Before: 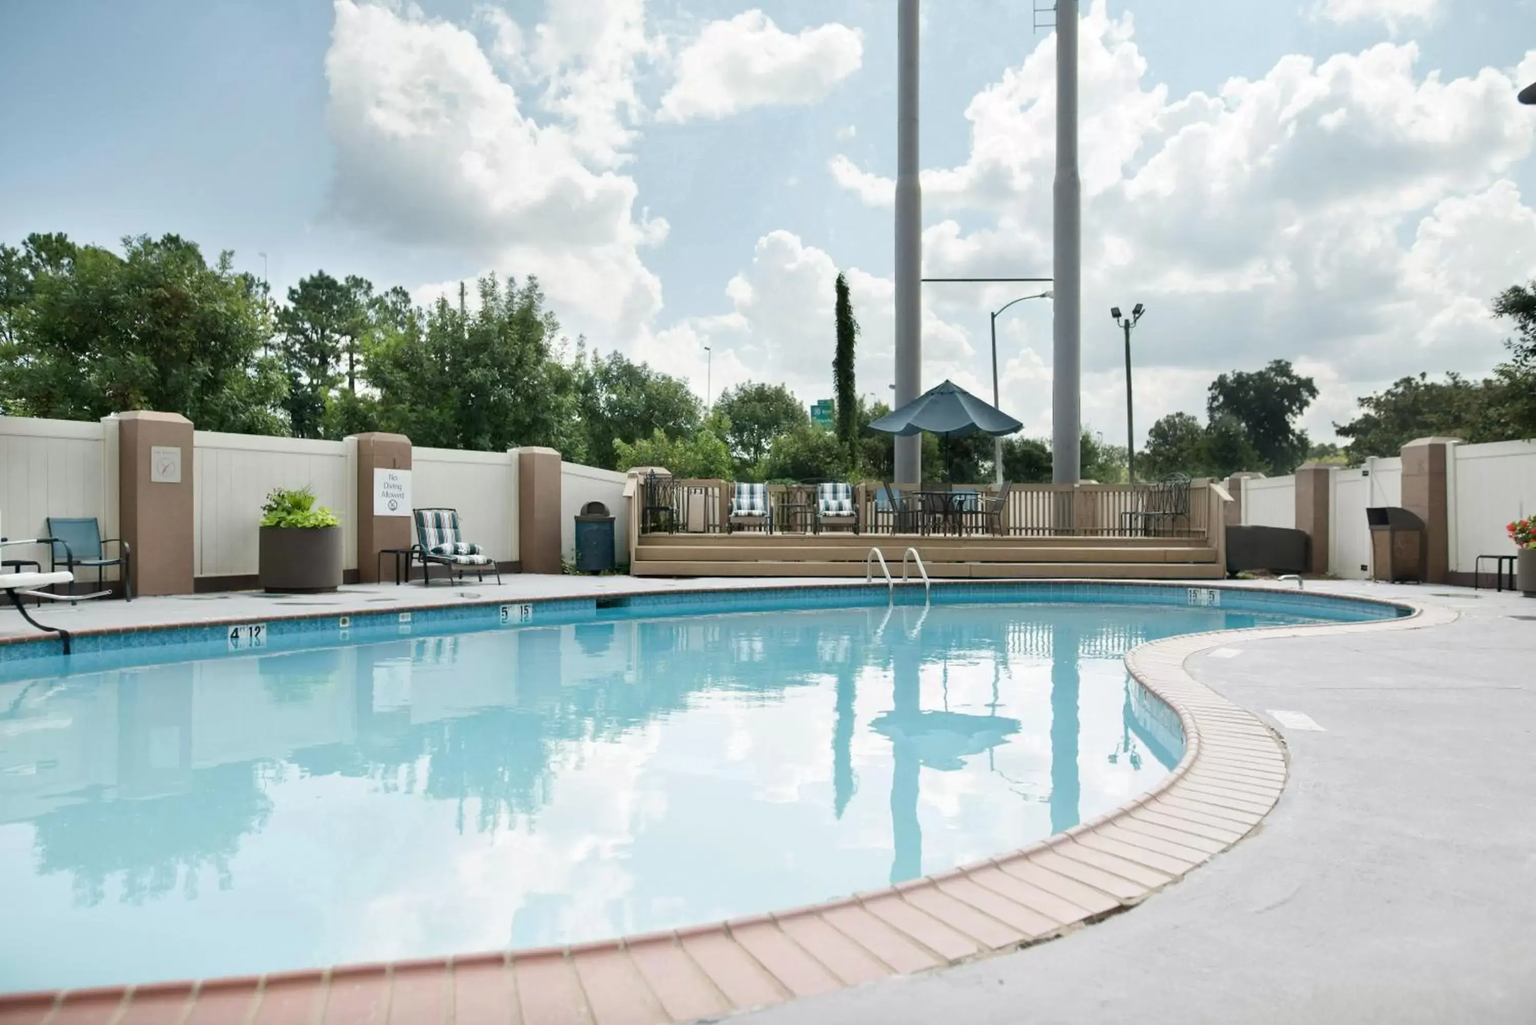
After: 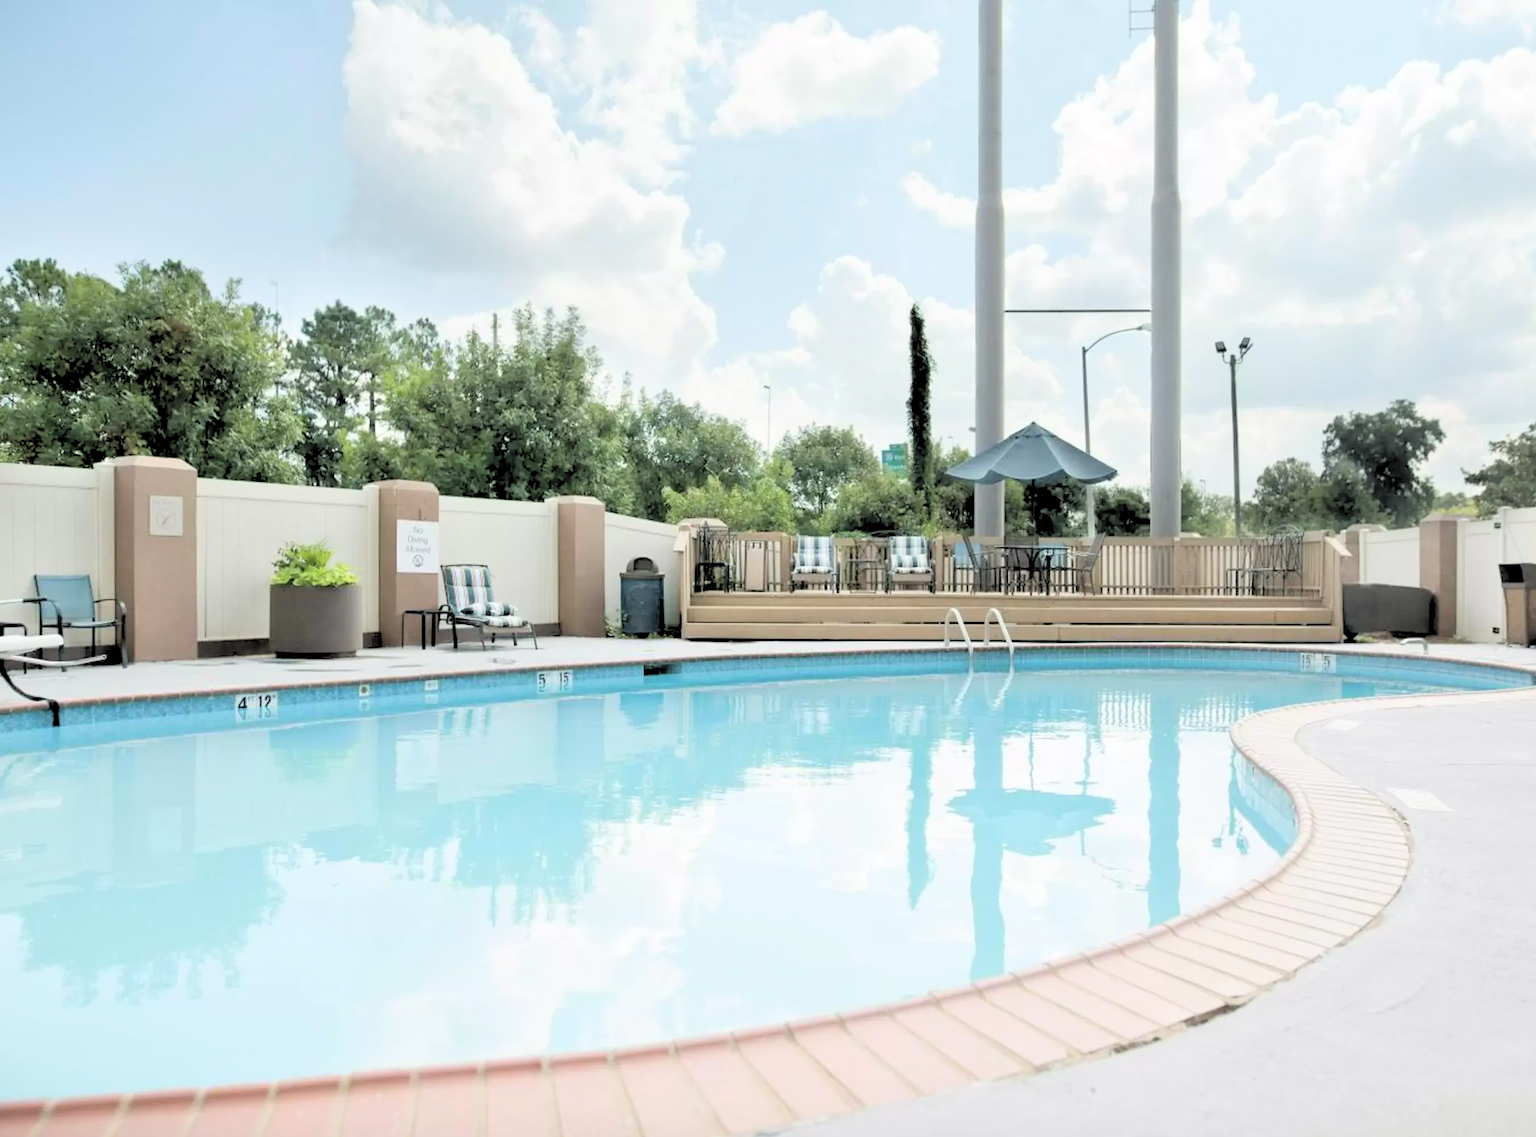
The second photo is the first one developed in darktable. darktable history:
global tonemap: drago (0.7, 100)
crop and rotate: left 1.088%, right 8.807%
rgb levels: levels [[0.013, 0.434, 0.89], [0, 0.5, 1], [0, 0.5, 1]]
